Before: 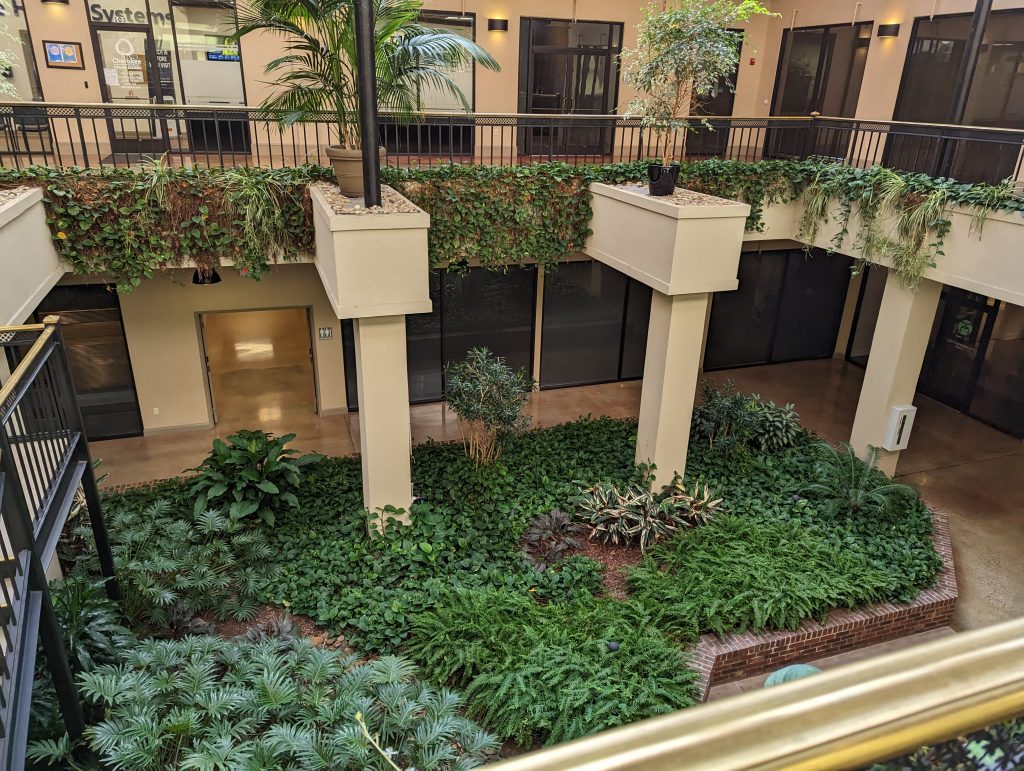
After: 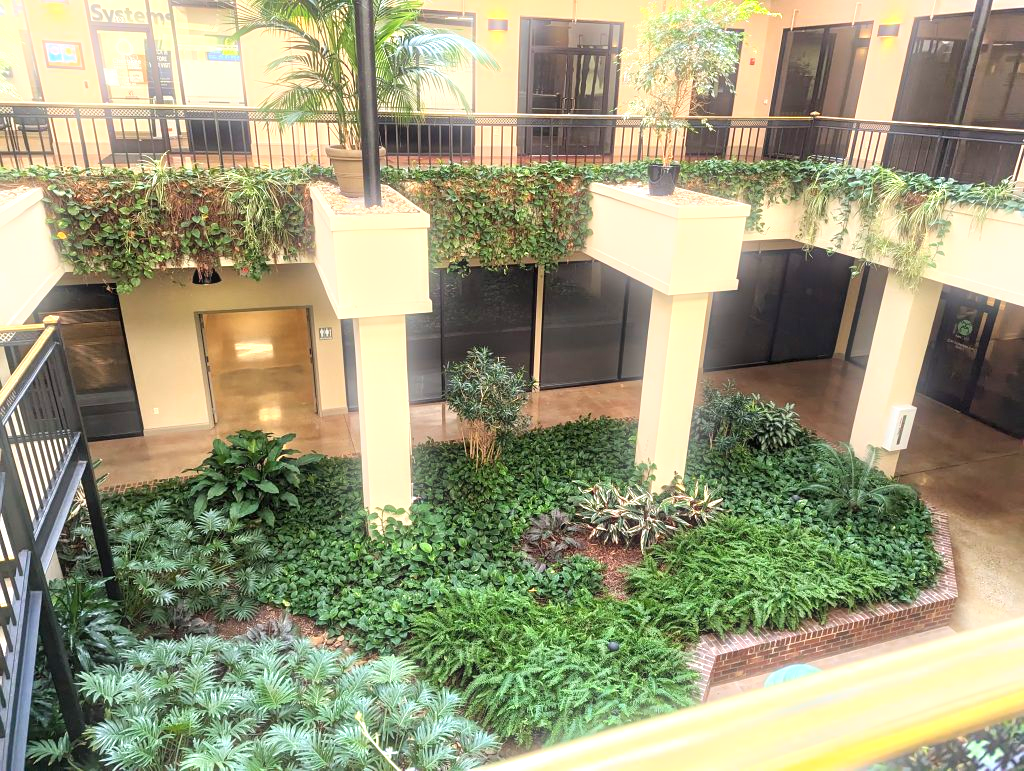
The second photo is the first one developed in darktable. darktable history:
bloom: size 5%, threshold 95%, strength 15%
exposure: exposure 1.2 EV, compensate highlight preservation false
